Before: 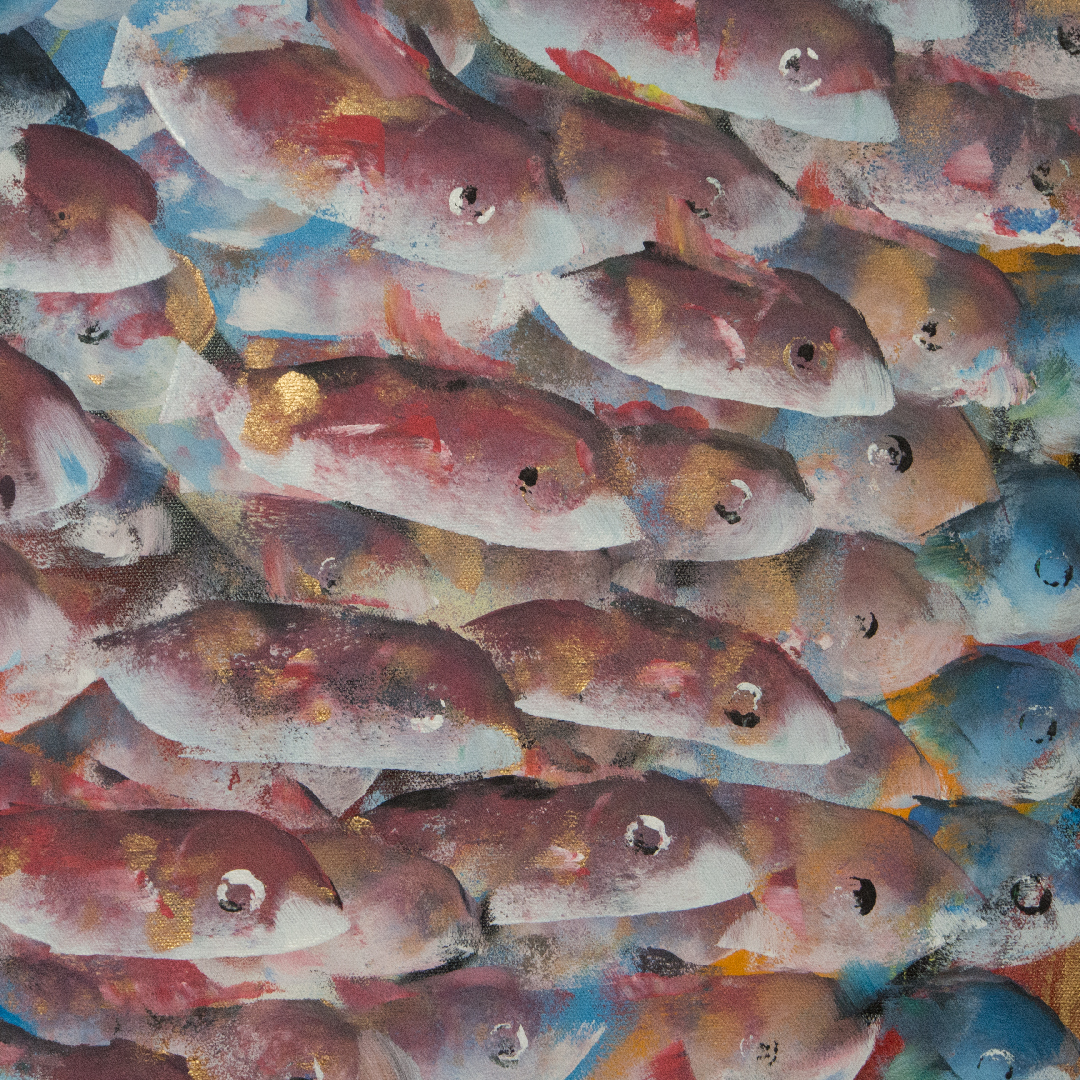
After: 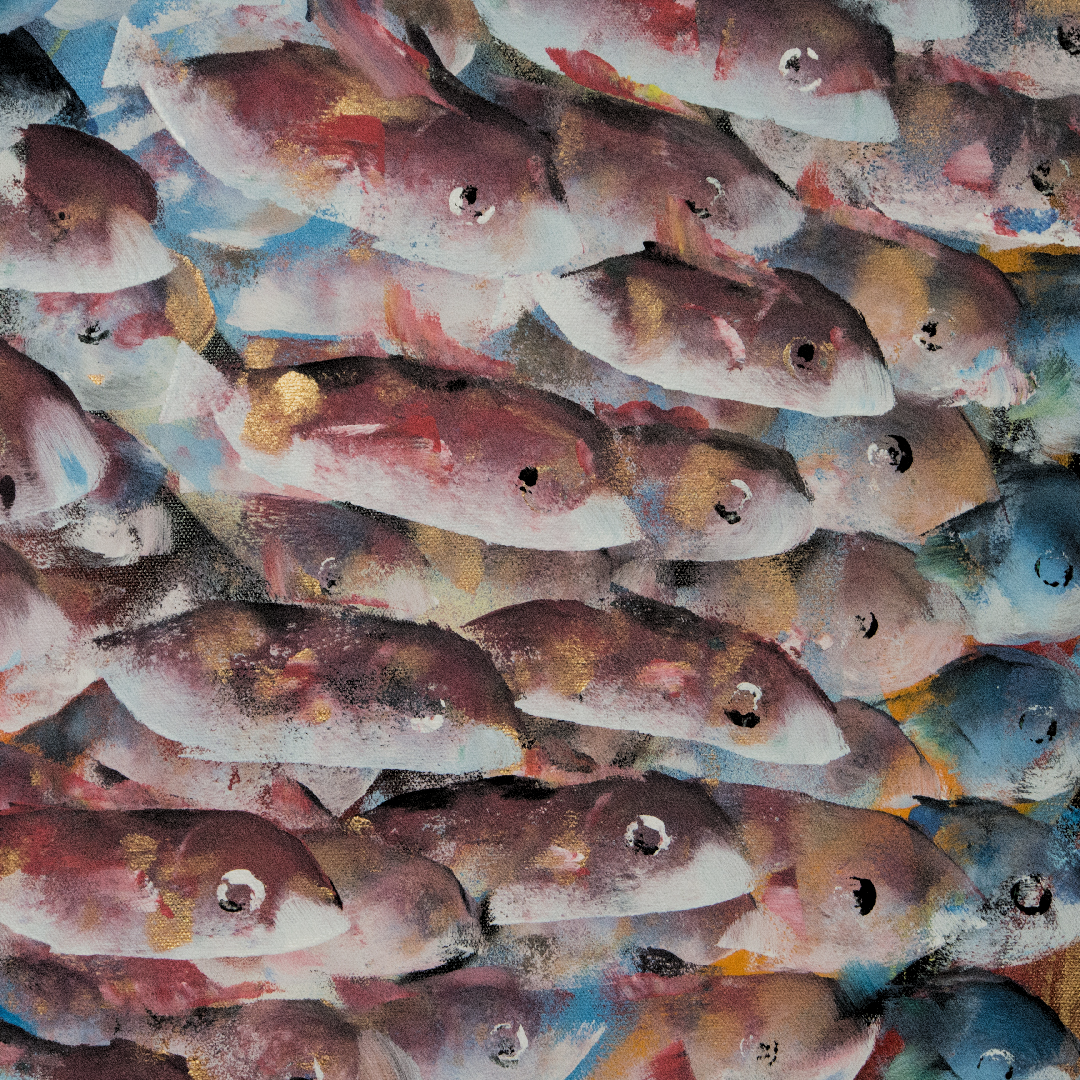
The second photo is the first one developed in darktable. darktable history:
filmic rgb: black relative exposure -5 EV, hardness 2.88, contrast 1.3, highlights saturation mix -30%
levels: levels [0.026, 0.507, 0.987]
